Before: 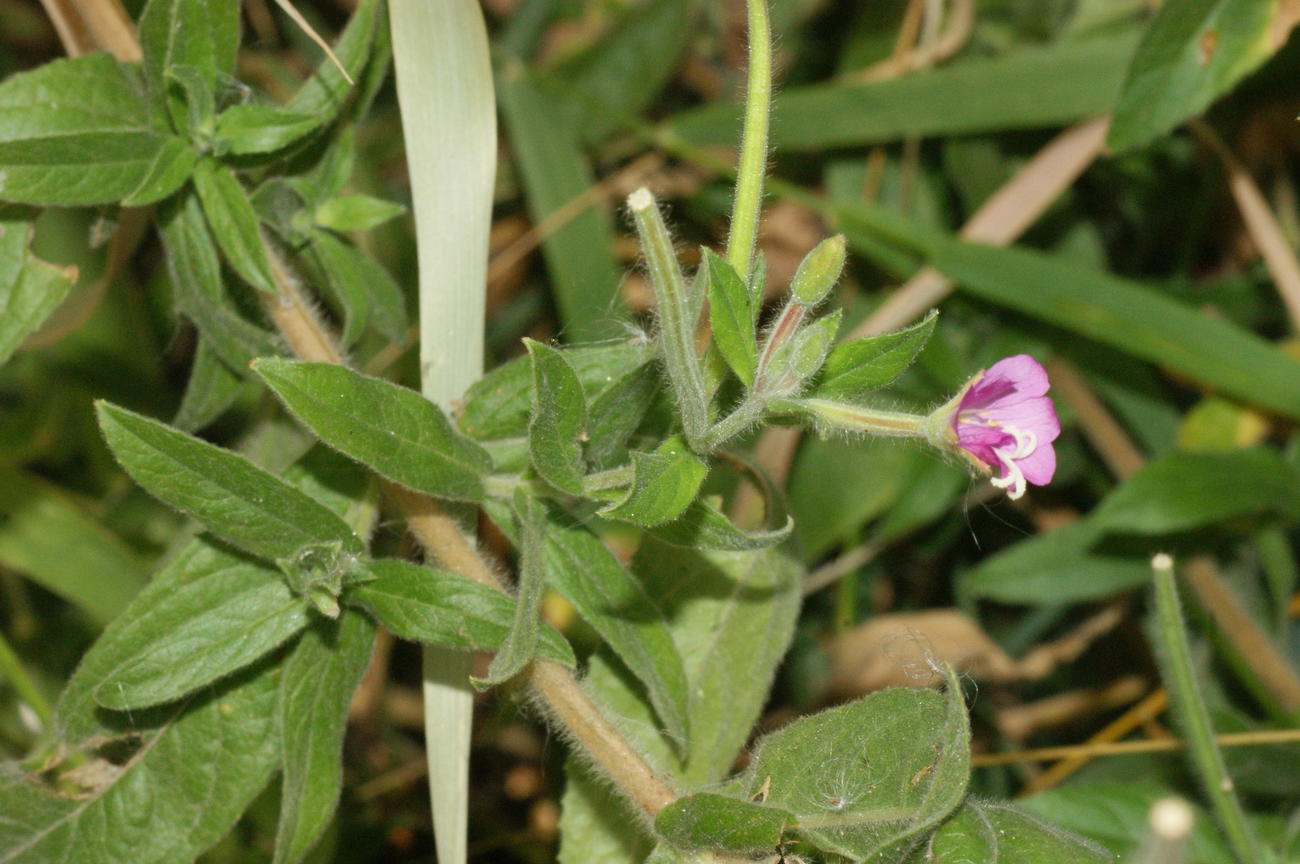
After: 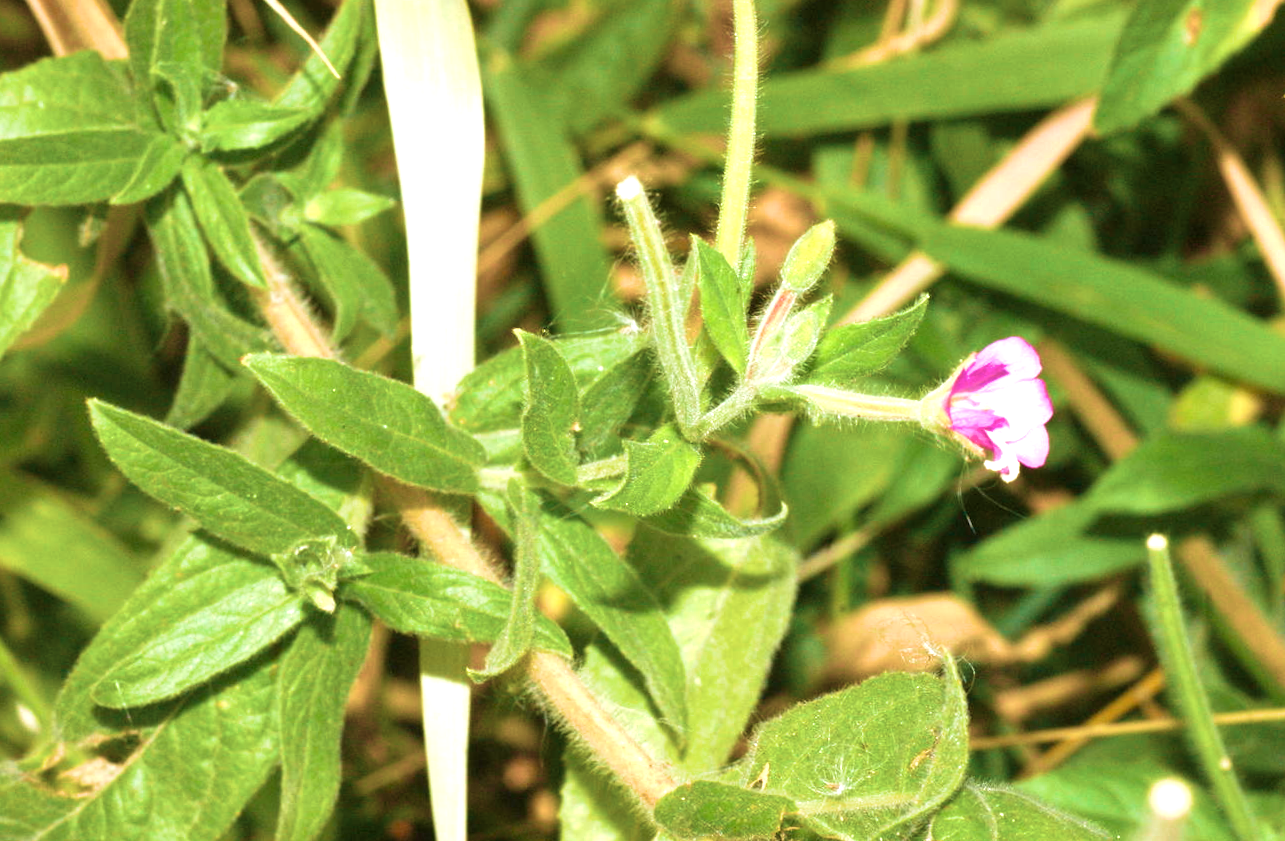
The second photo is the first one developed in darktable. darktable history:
white balance: red 1.009, blue 1.027
velvia: strength 75%
rotate and perspective: rotation -1°, crop left 0.011, crop right 0.989, crop top 0.025, crop bottom 0.975
exposure: exposure 1.16 EV, compensate exposure bias true, compensate highlight preservation false
